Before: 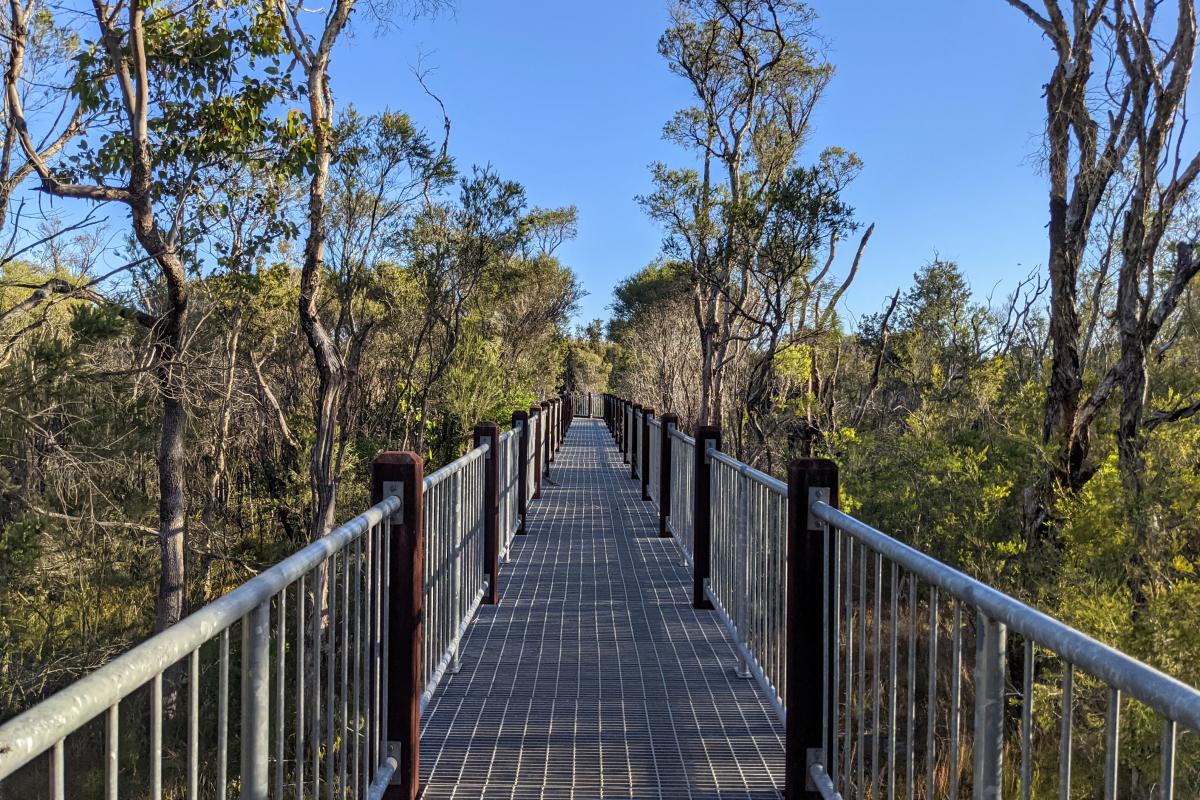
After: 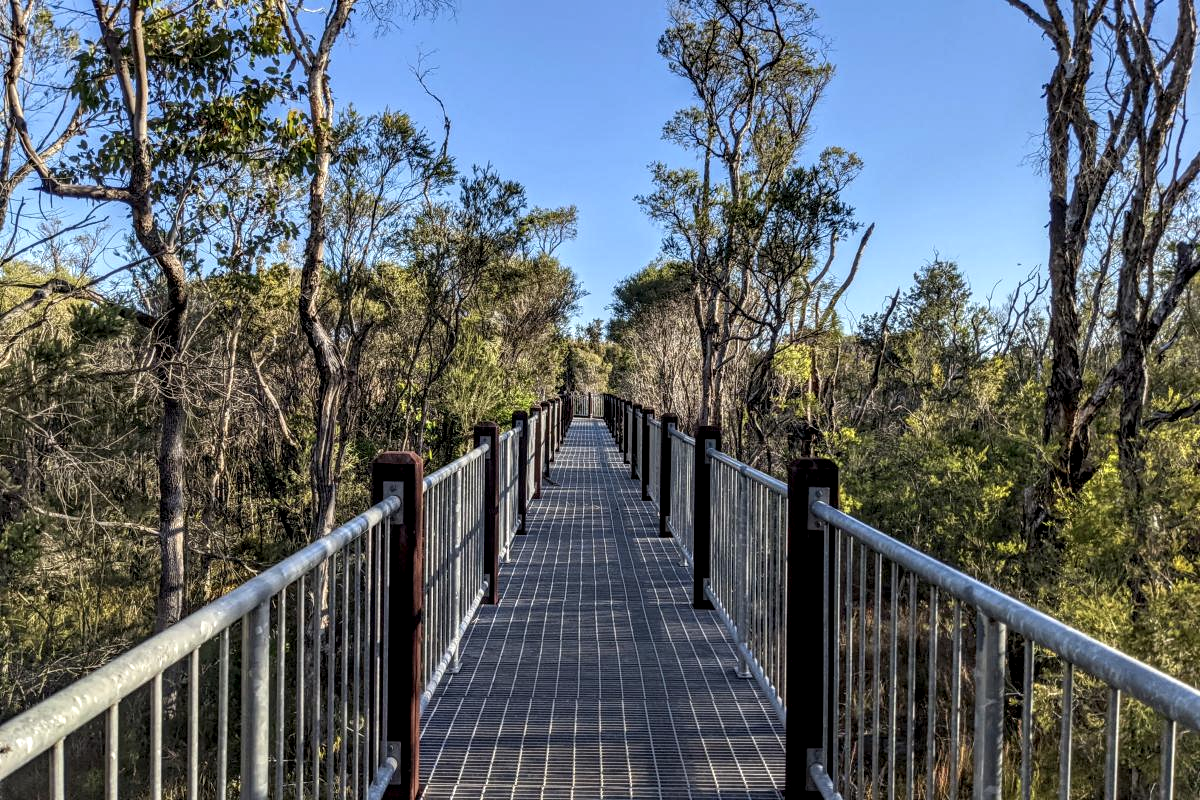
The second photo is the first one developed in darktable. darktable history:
contrast brightness saturation: saturation -0.065
local contrast: detail 150%
